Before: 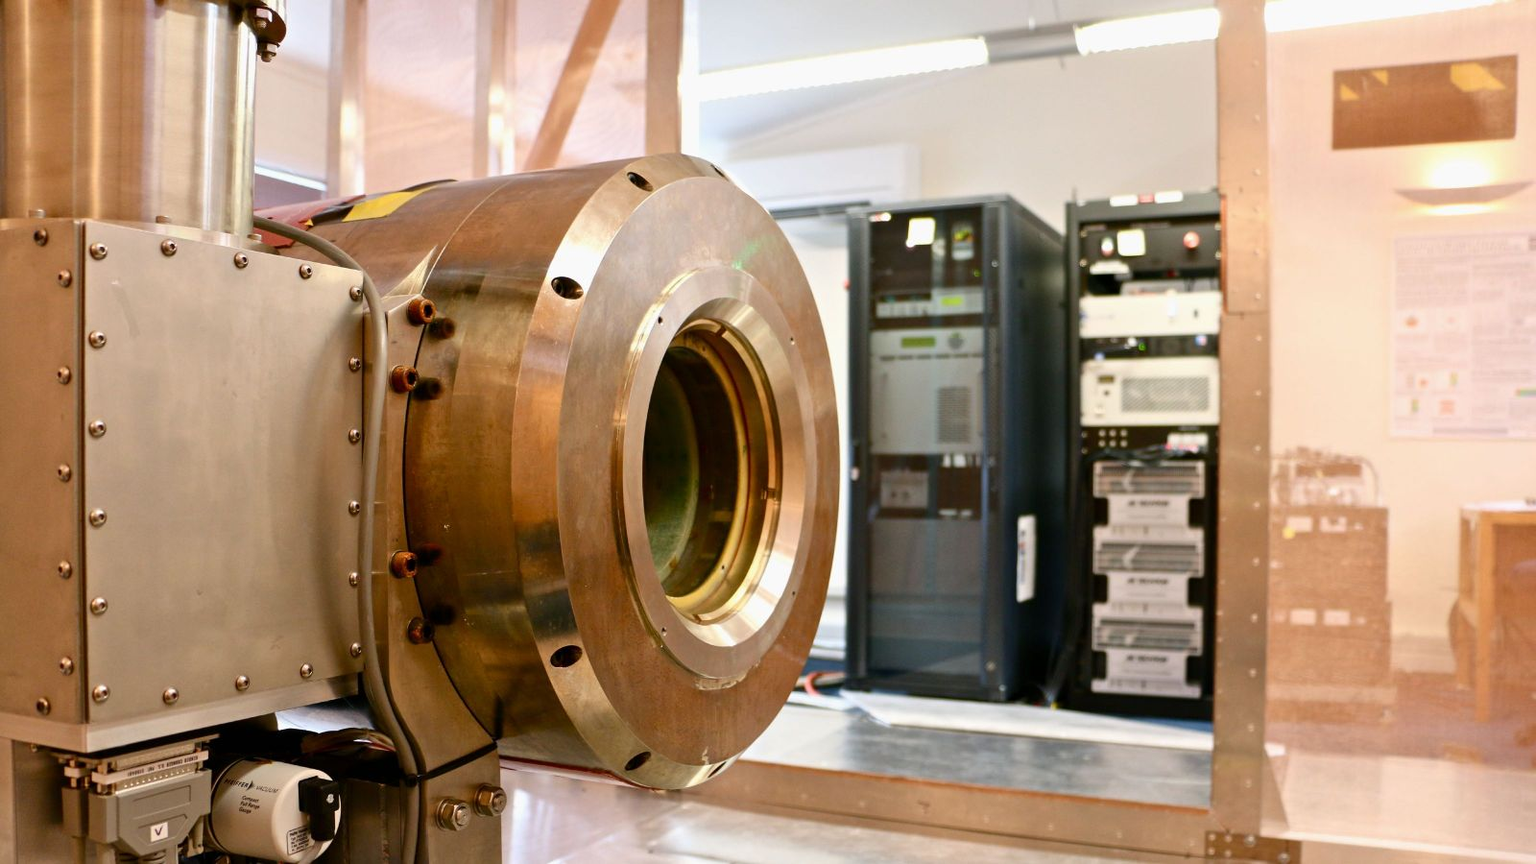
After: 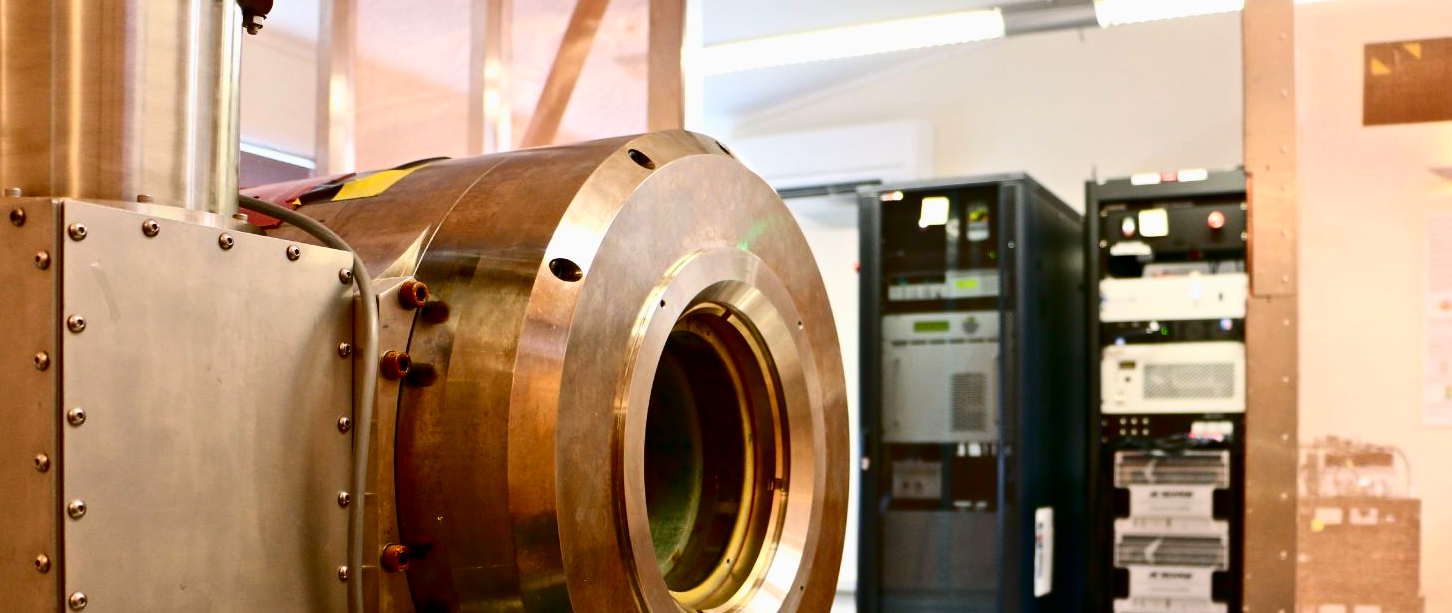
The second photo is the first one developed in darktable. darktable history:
contrast brightness saturation: contrast 0.208, brightness -0.113, saturation 0.208
crop: left 1.608%, top 3.378%, right 7.582%, bottom 28.451%
